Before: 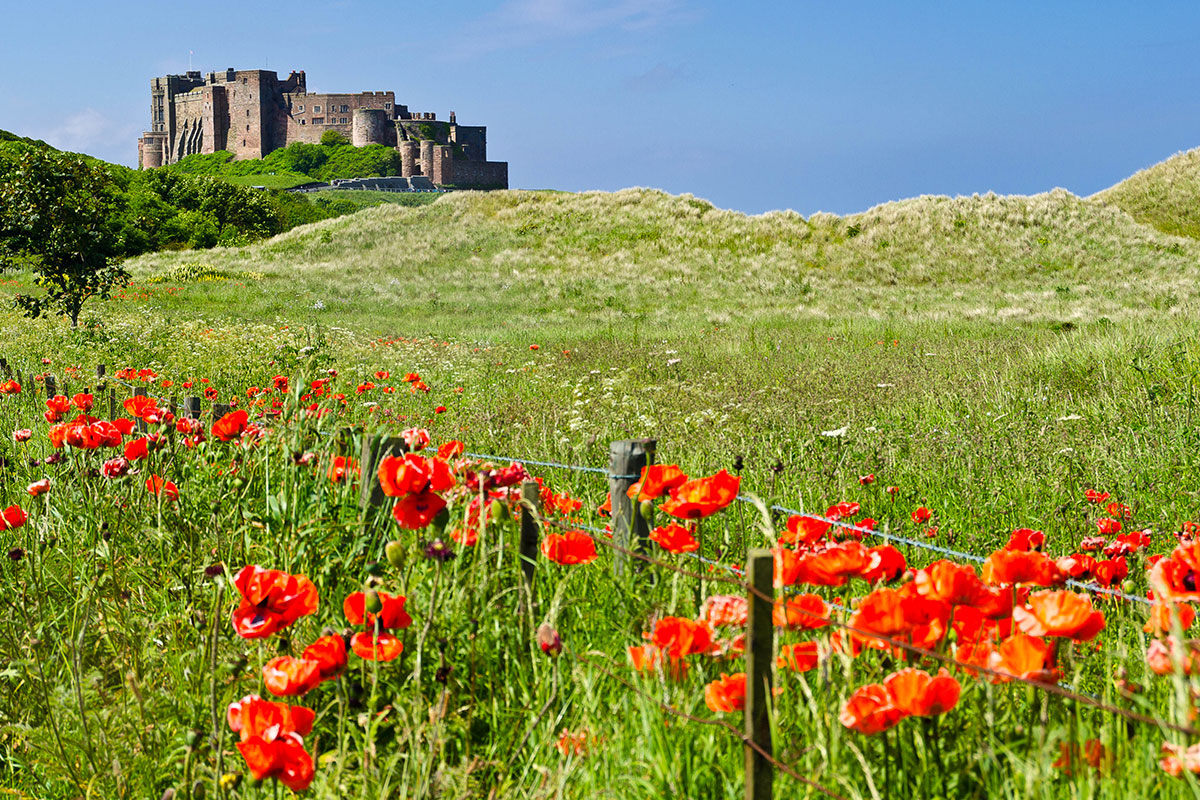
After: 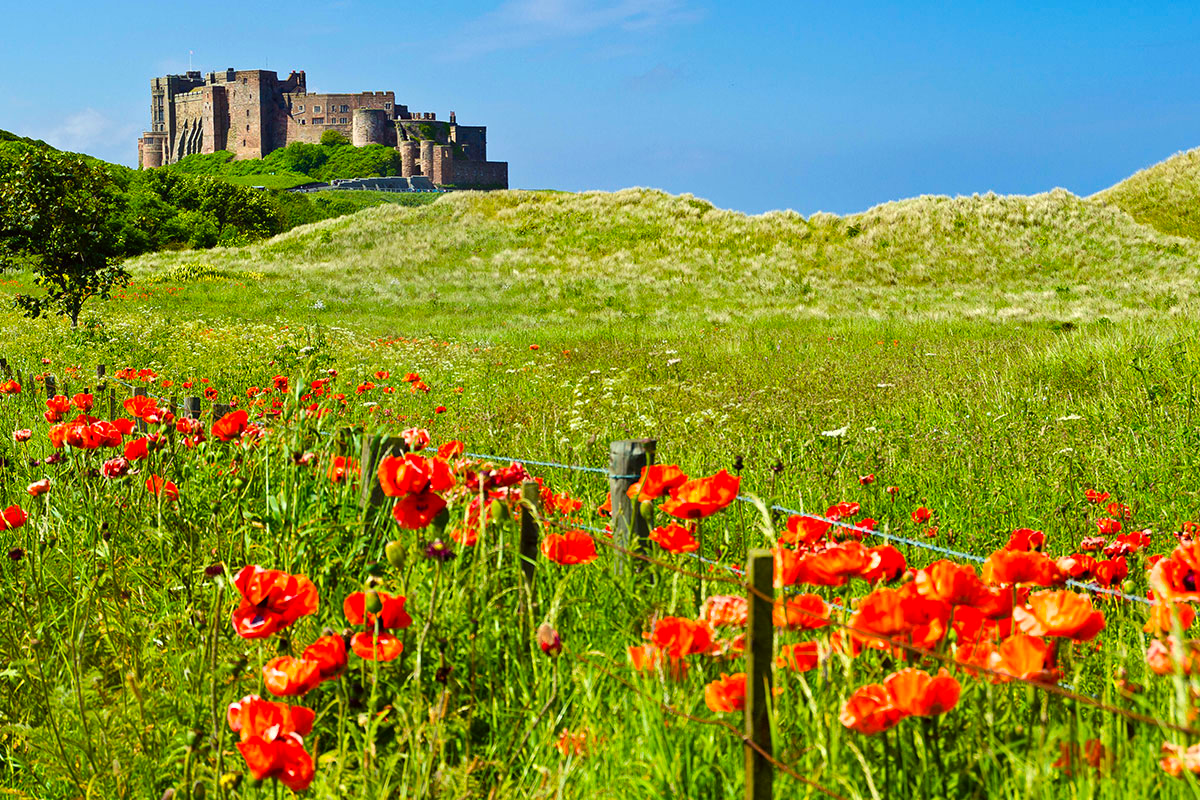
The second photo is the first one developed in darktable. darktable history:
color balance rgb: shadows lift › hue 86.15°, highlights gain › luminance 5.697%, highlights gain › chroma 2.561%, highlights gain › hue 93.04°, linear chroma grading › global chroma 8.795%, perceptual saturation grading › global saturation 6.689%, perceptual saturation grading › shadows 3.169%, global vibrance 31.471%
color correction: highlights a* -2.89, highlights b* -2.26, shadows a* 2.08, shadows b* 2.92
